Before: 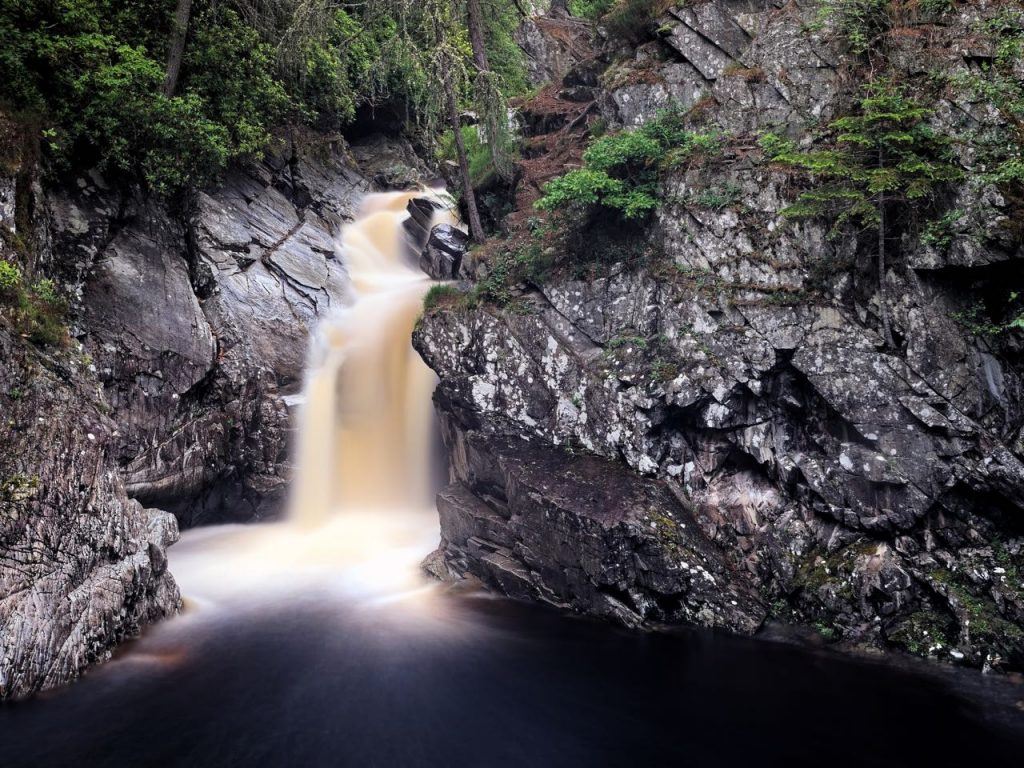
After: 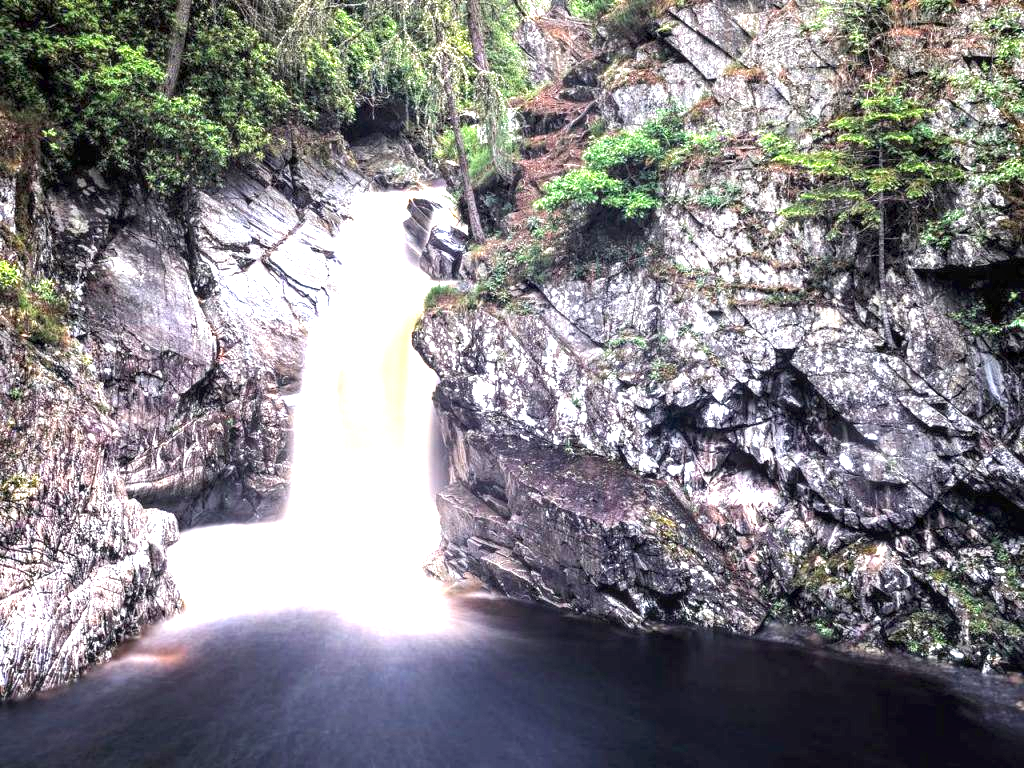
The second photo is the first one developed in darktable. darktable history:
local contrast: on, module defaults
exposure: black level correction 0, exposure 1.878 EV, compensate highlight preservation false
